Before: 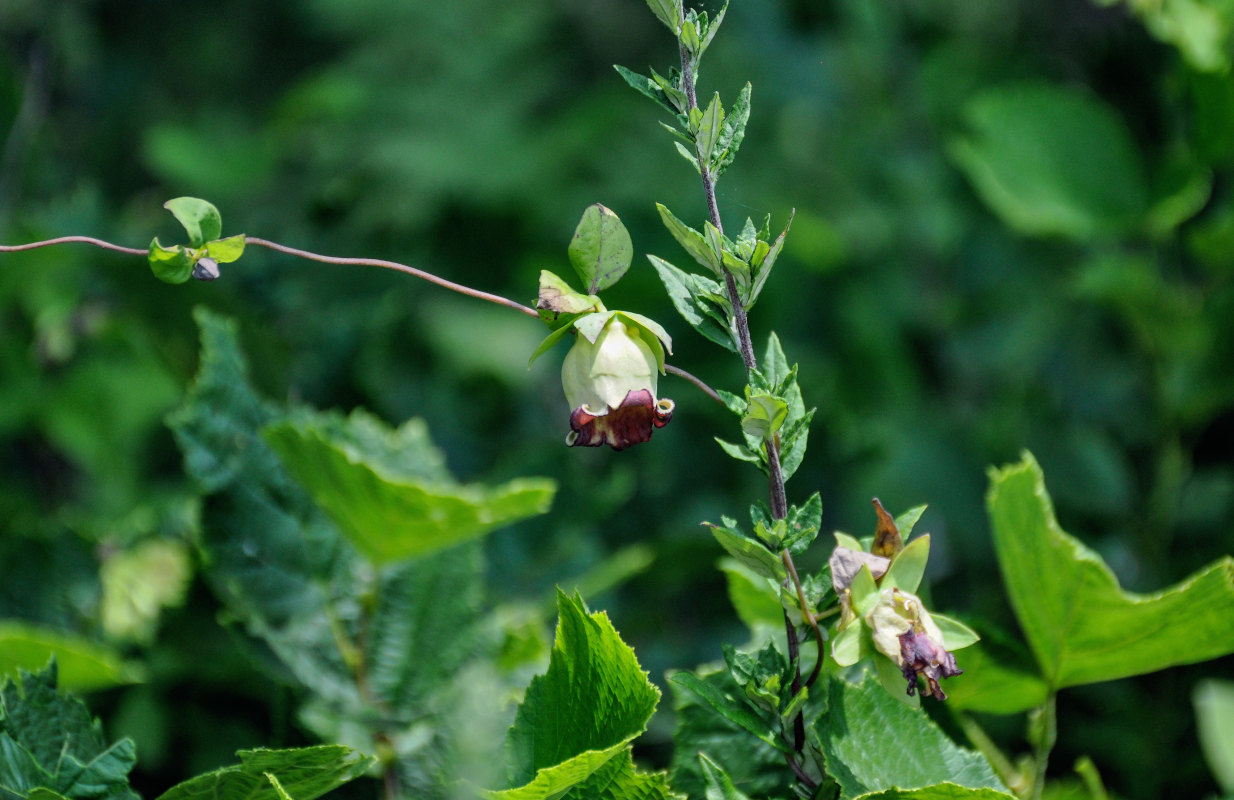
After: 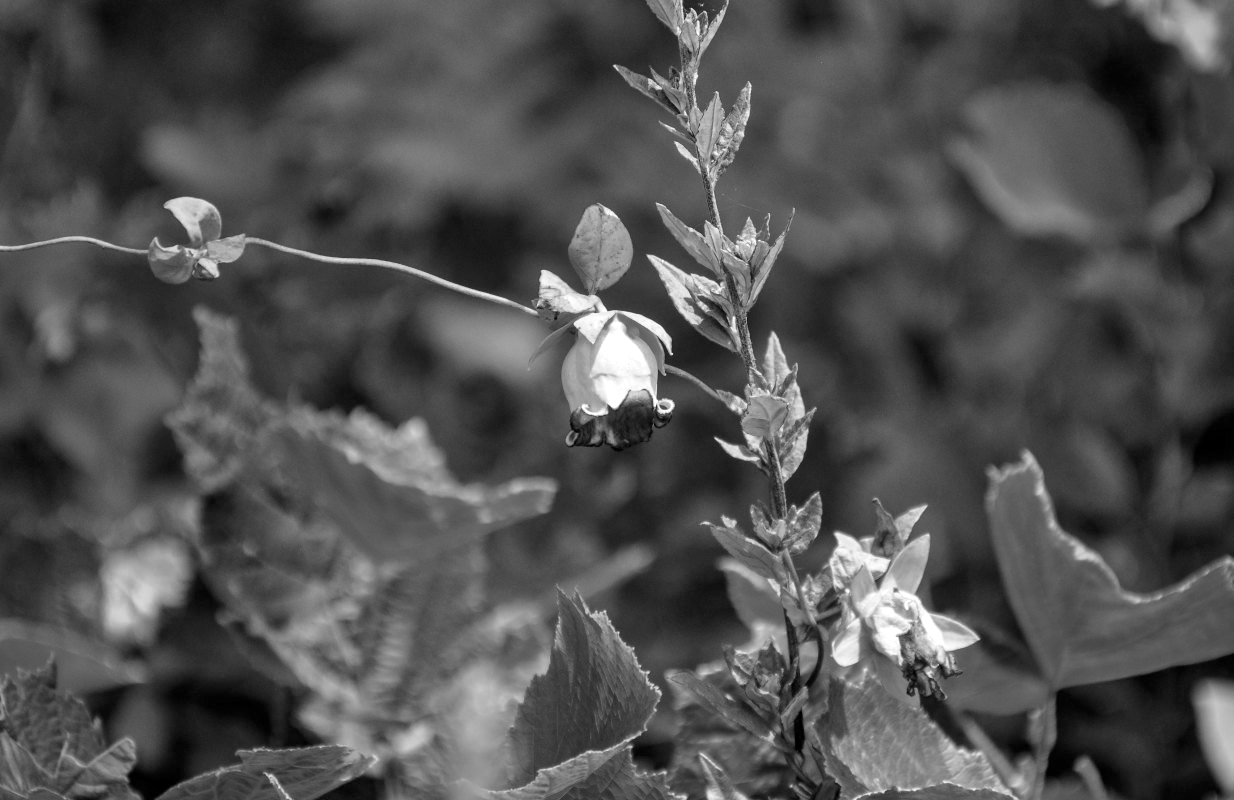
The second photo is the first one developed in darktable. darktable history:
monochrome: a 0, b 0, size 0.5, highlights 0.57
exposure: black level correction 0.001, exposure 0.5 EV, compensate exposure bias true, compensate highlight preservation false
